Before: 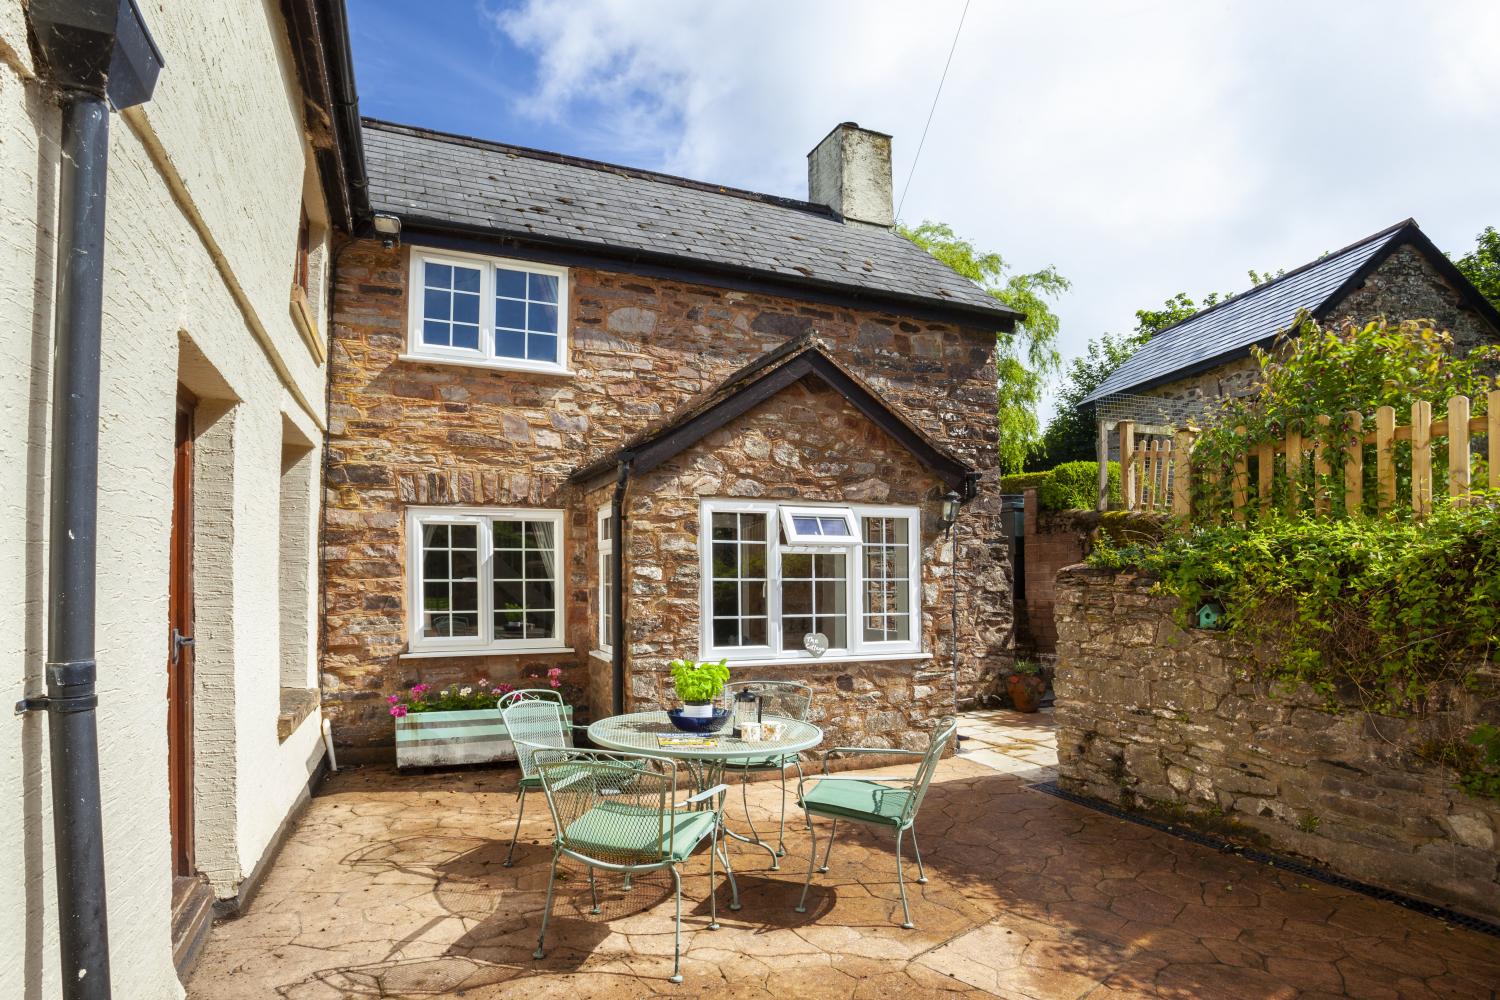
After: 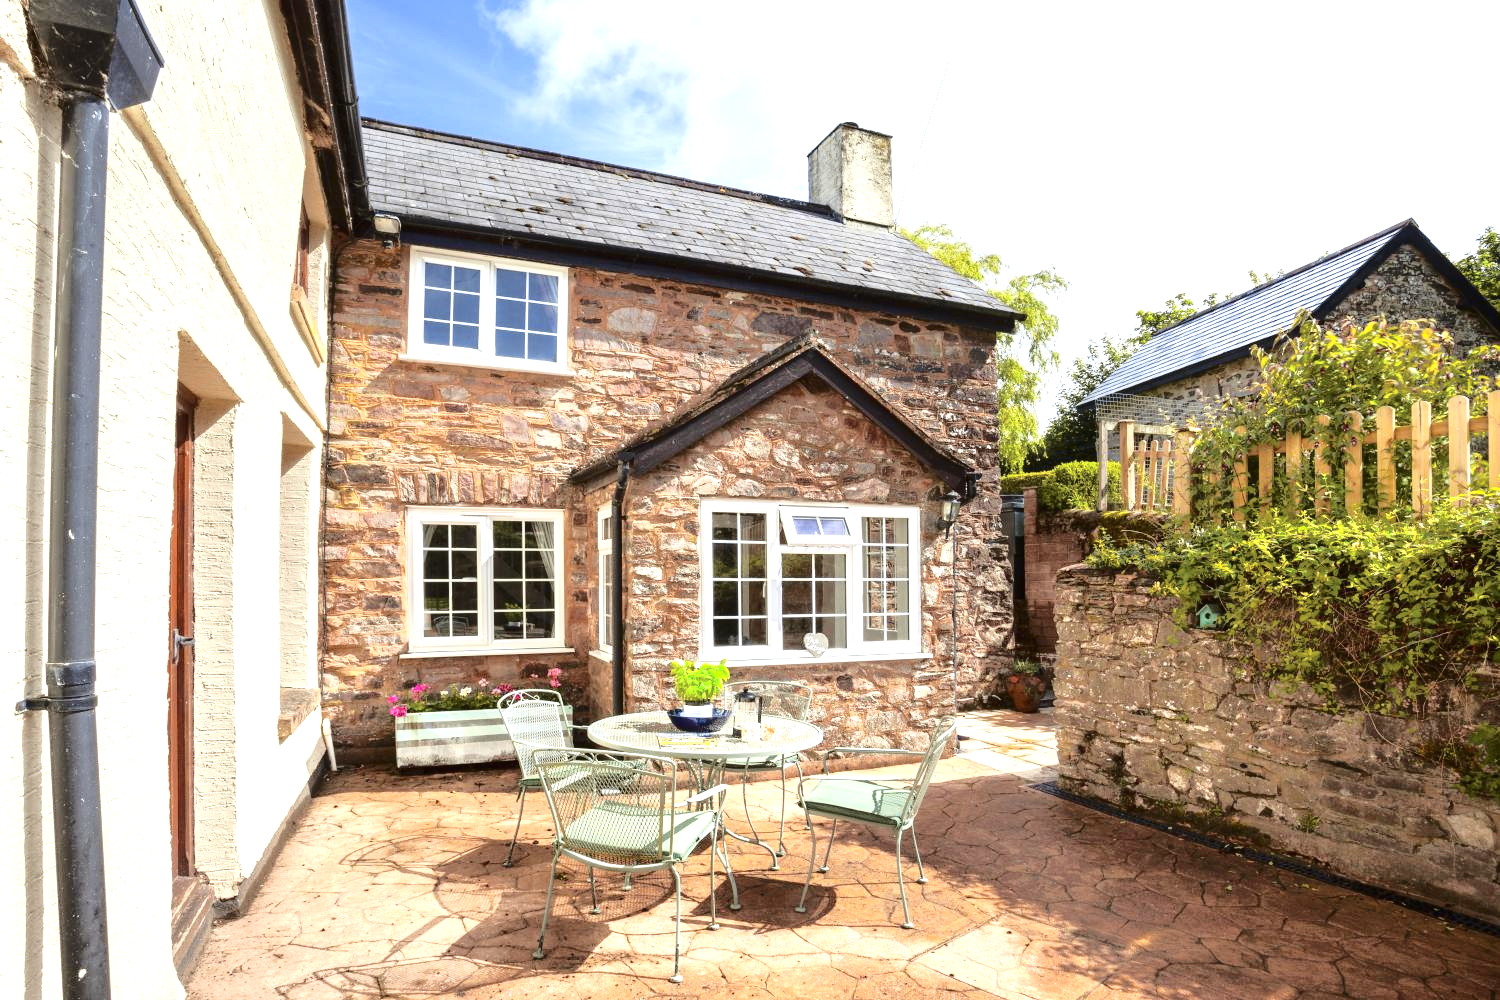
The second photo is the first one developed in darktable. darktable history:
exposure: black level correction 0, exposure 0.9 EV, compensate exposure bias true, compensate highlight preservation false
tone curve: curves: ch0 [(0.003, 0.015) (0.104, 0.07) (0.239, 0.201) (0.327, 0.317) (0.401, 0.443) (0.495, 0.55) (0.65, 0.68) (0.832, 0.858) (1, 0.977)]; ch1 [(0, 0) (0.161, 0.092) (0.35, 0.33) (0.379, 0.401) (0.447, 0.476) (0.495, 0.499) (0.515, 0.518) (0.55, 0.557) (0.621, 0.615) (0.718, 0.734) (1, 1)]; ch2 [(0, 0) (0.359, 0.372) (0.437, 0.437) (0.502, 0.501) (0.534, 0.537) (0.599, 0.586) (1, 1)], color space Lab, independent channels, preserve colors none
